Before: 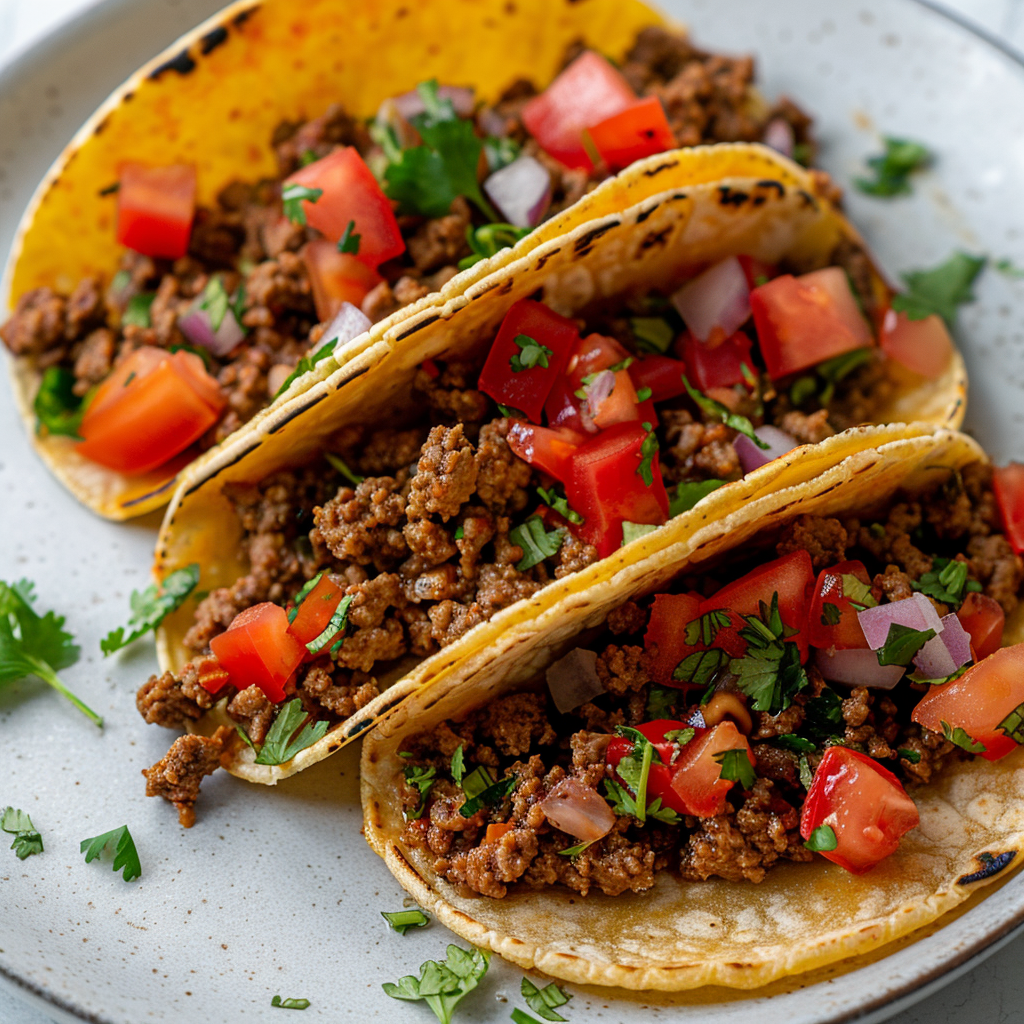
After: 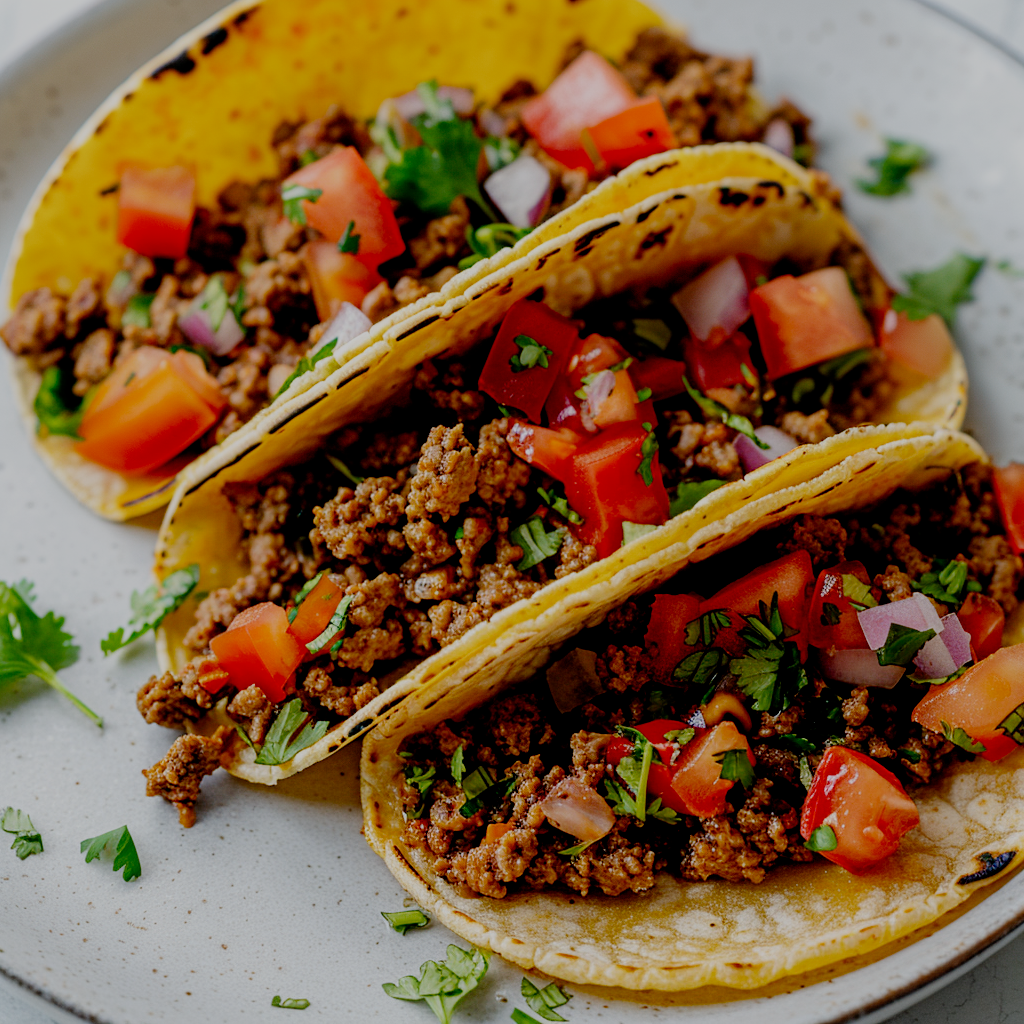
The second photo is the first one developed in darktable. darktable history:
filmic rgb: middle gray luminance 18%, black relative exposure -7.5 EV, white relative exposure 8.5 EV, threshold 6 EV, target black luminance 0%, hardness 2.23, latitude 18.37%, contrast 0.878, highlights saturation mix 5%, shadows ↔ highlights balance 10.15%, add noise in highlights 0, preserve chrominance no, color science v3 (2019), use custom middle-gray values true, iterations of high-quality reconstruction 0, contrast in highlights soft, enable highlight reconstruction true
